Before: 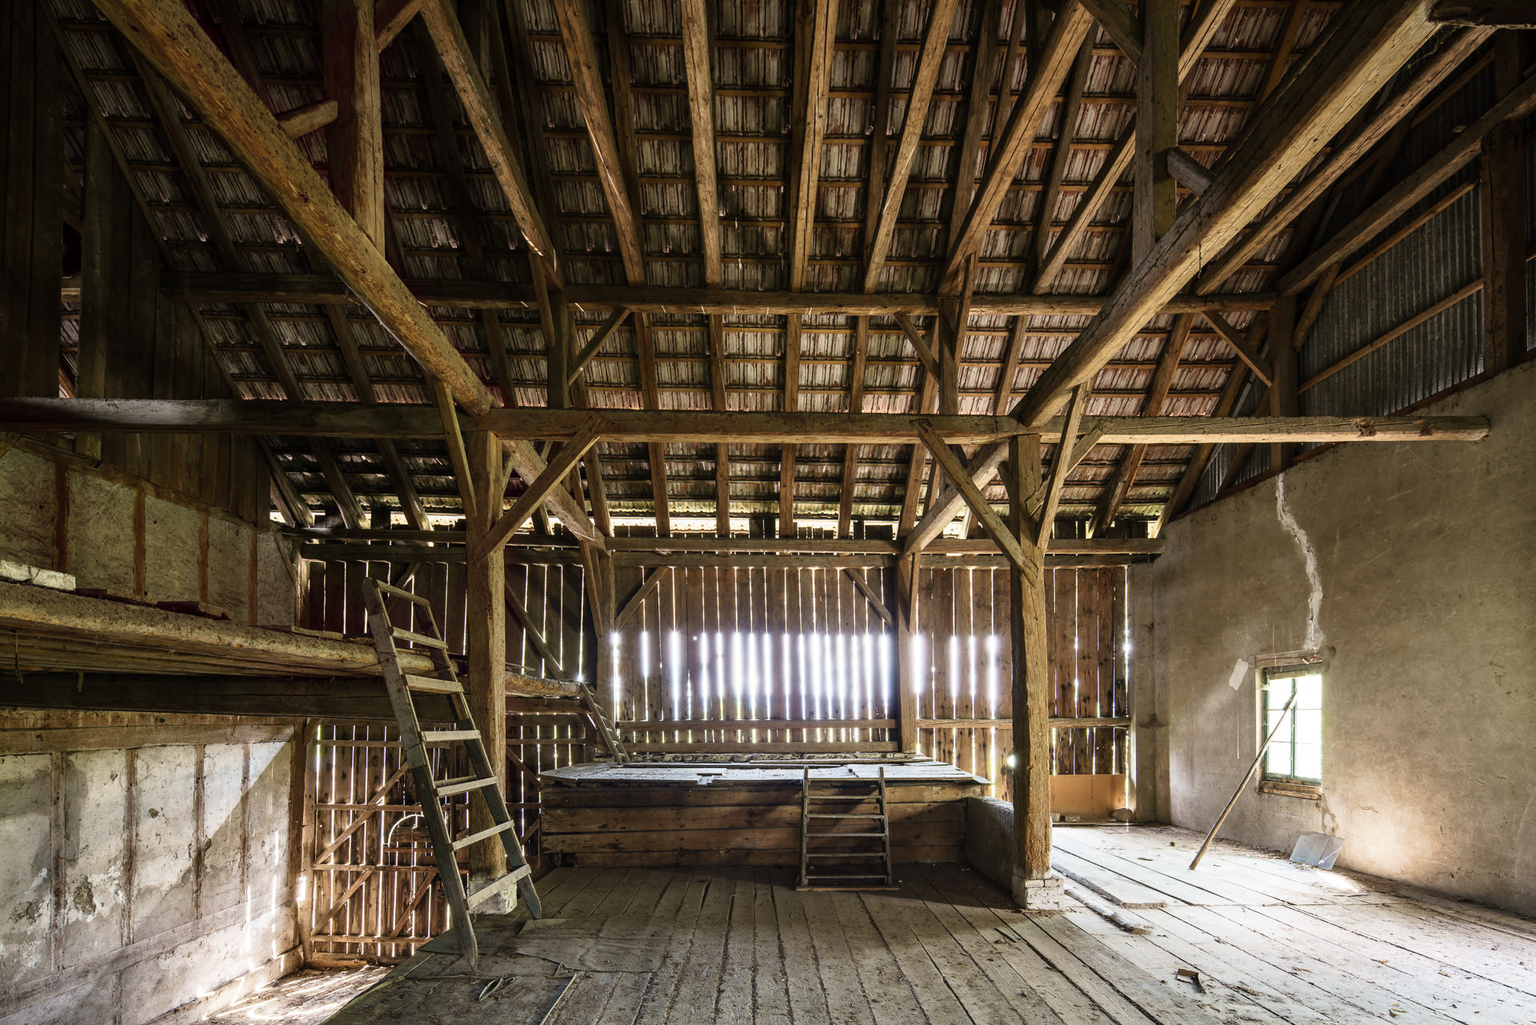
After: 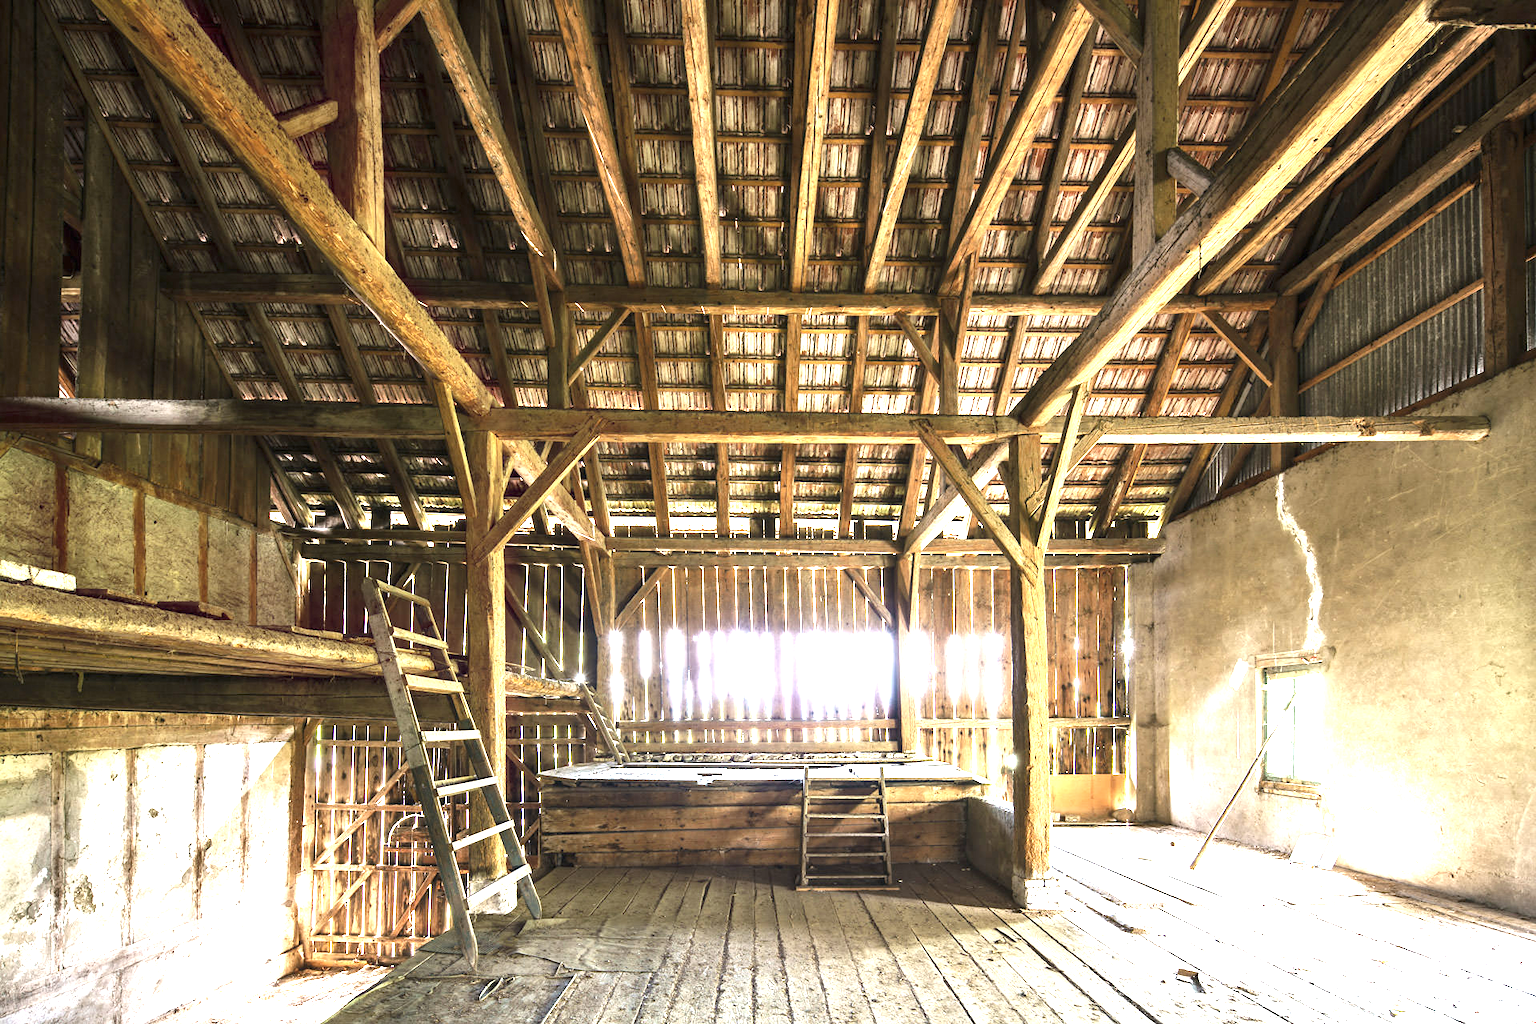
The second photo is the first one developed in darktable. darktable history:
exposure: black level correction 0, exposure 1.984 EV, compensate exposure bias true, compensate highlight preservation false
